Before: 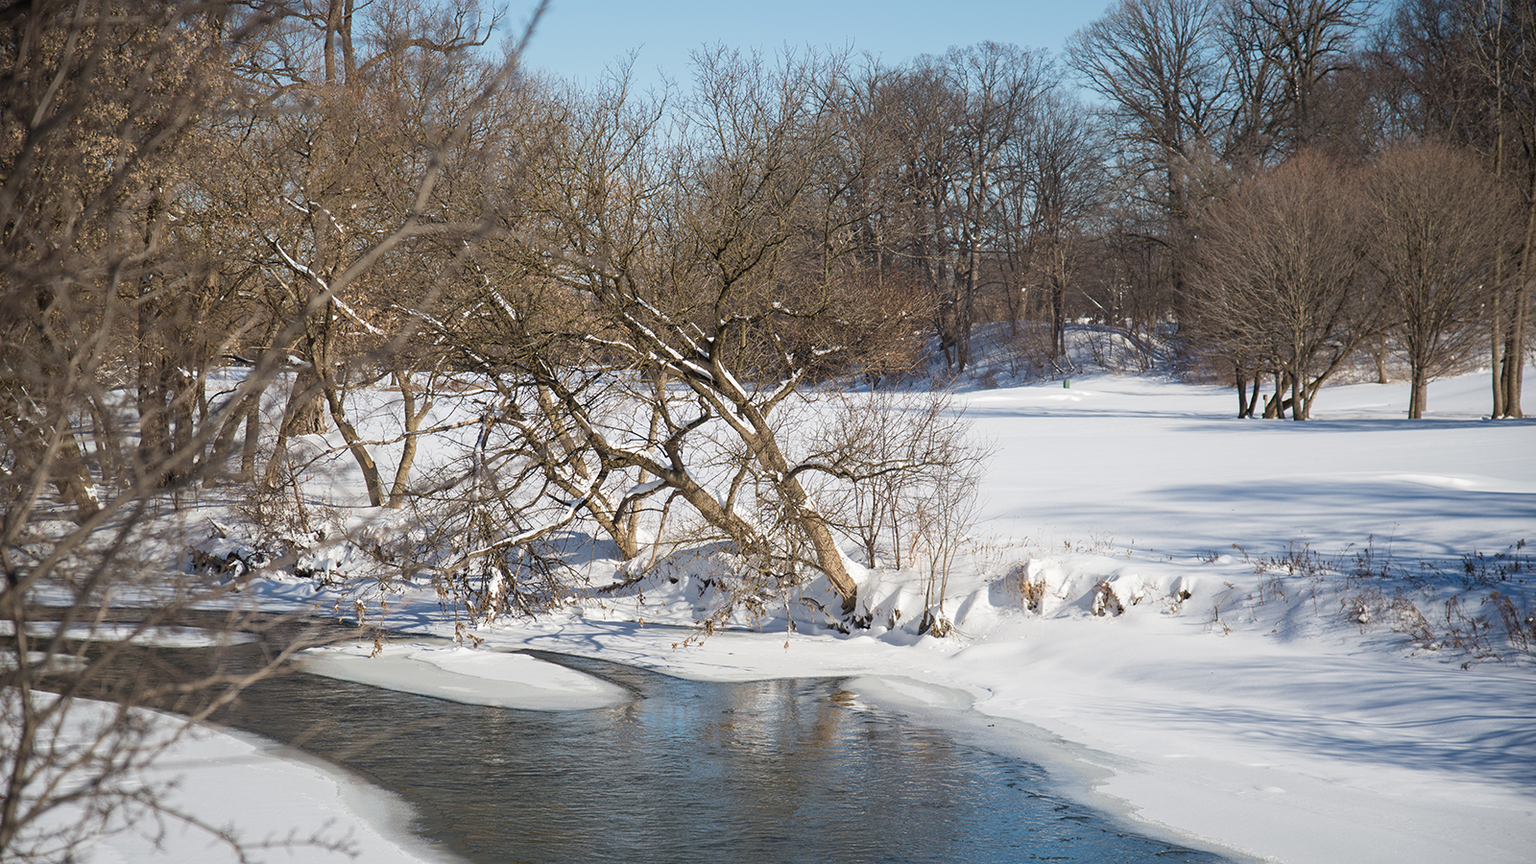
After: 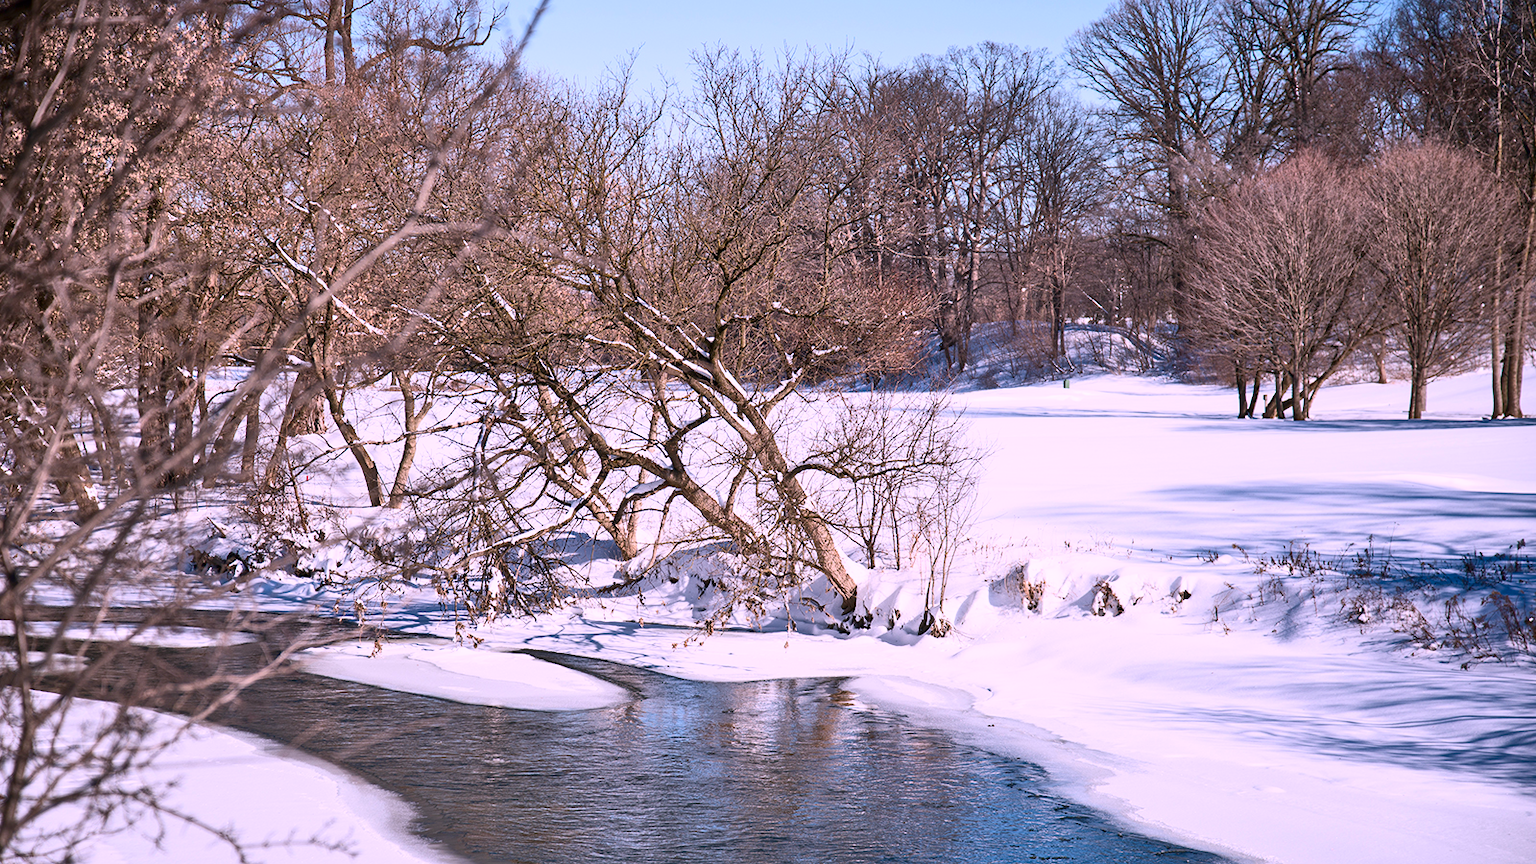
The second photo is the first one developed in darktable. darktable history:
tone equalizer: -7 EV 0.145 EV, -6 EV 0.623 EV, -5 EV 1.18 EV, -4 EV 1.33 EV, -3 EV 1.16 EV, -2 EV 0.6 EV, -1 EV 0.15 EV
color correction: highlights a* 15.93, highlights b* -20.6
contrast brightness saturation: contrast 0.339, brightness -0.08, saturation 0.166
